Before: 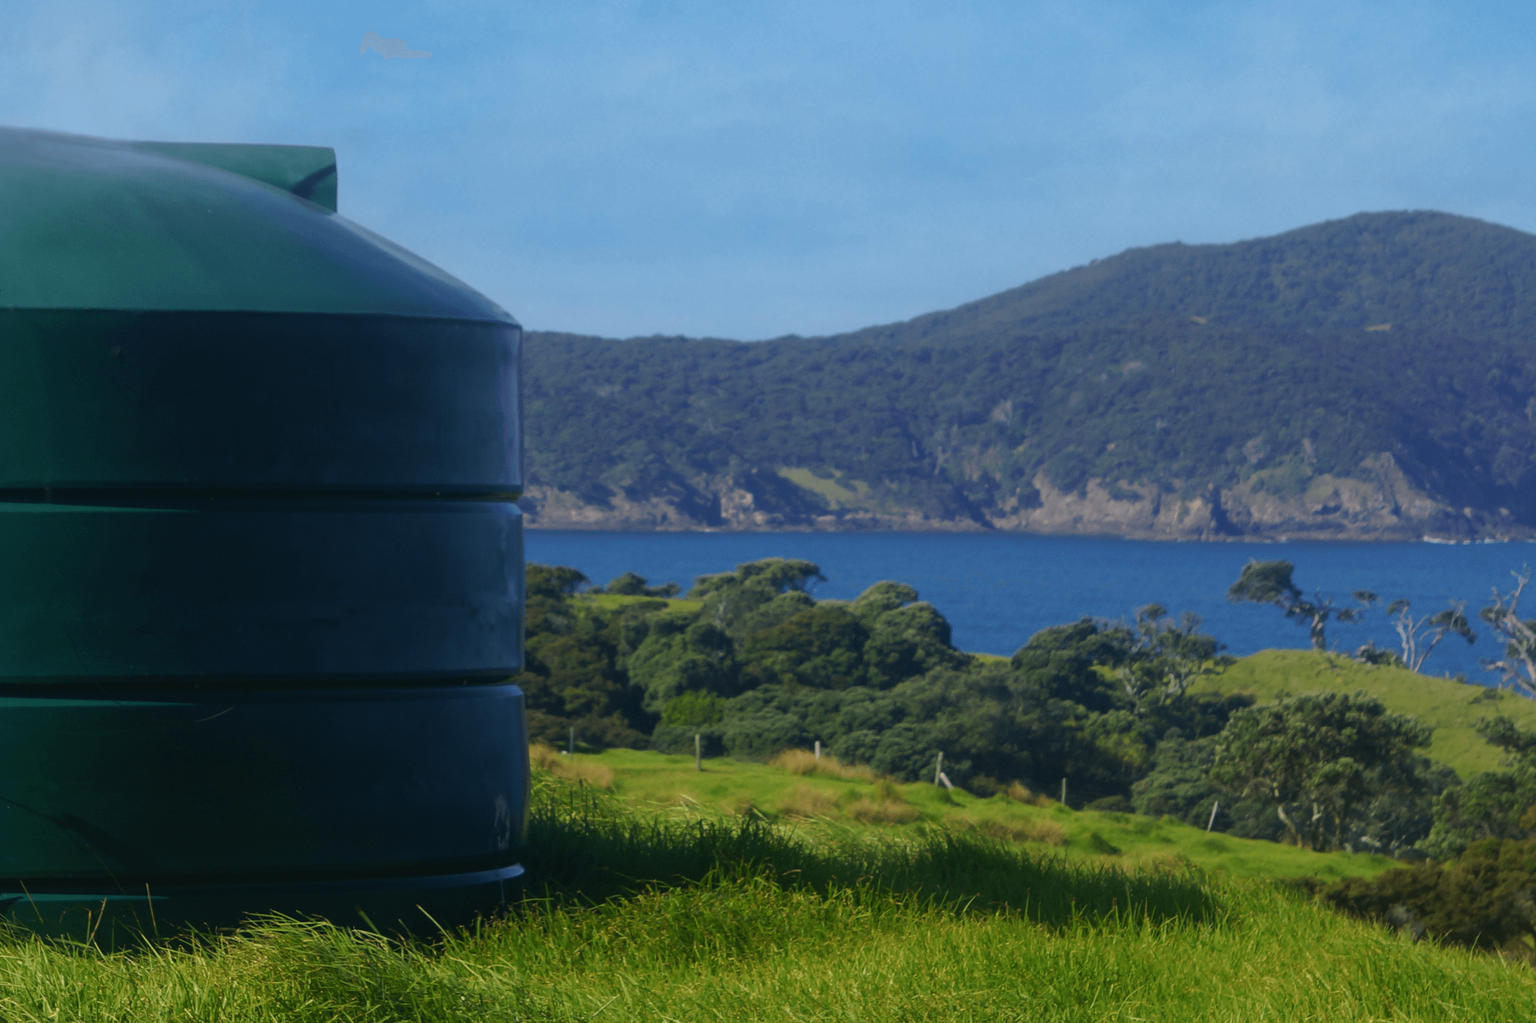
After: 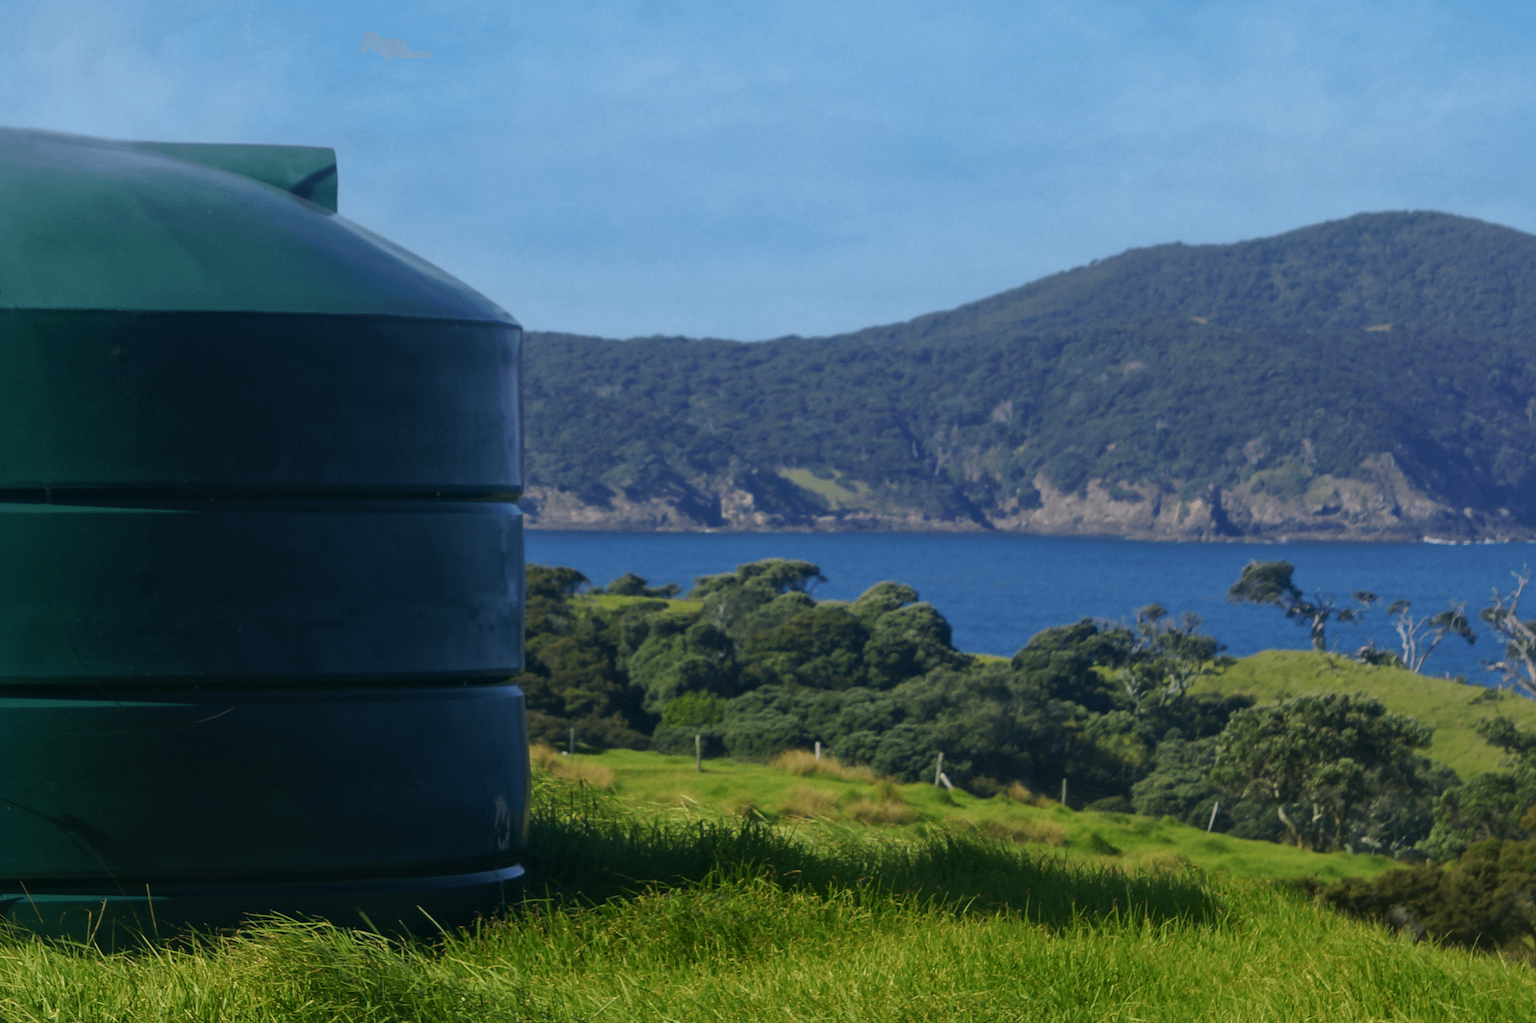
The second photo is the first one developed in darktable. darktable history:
color correction: highlights a* 0.003, highlights b* -0.283
local contrast: mode bilateral grid, contrast 20, coarseness 50, detail 120%, midtone range 0.2
